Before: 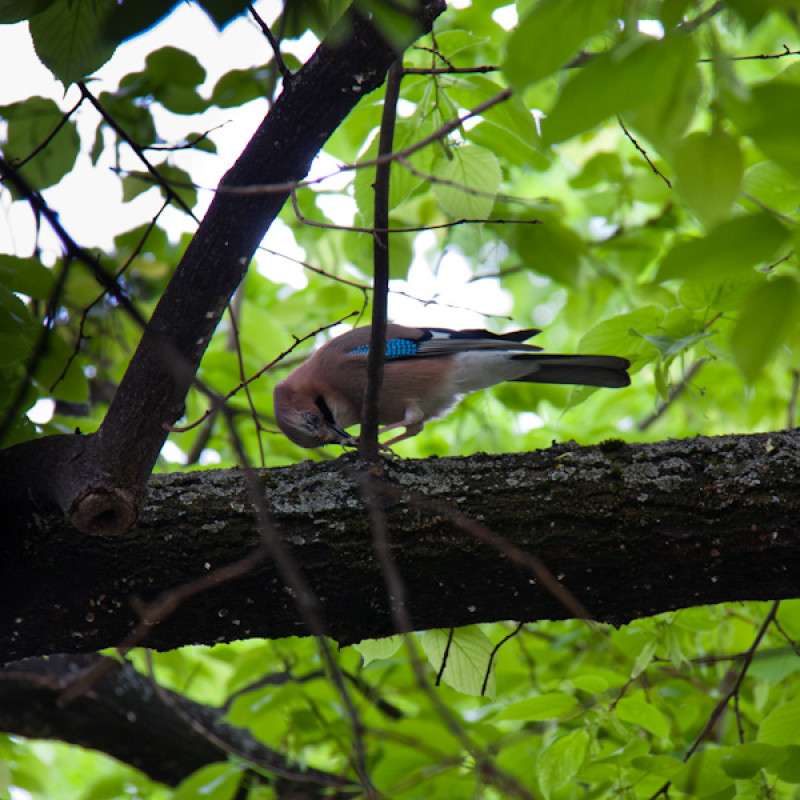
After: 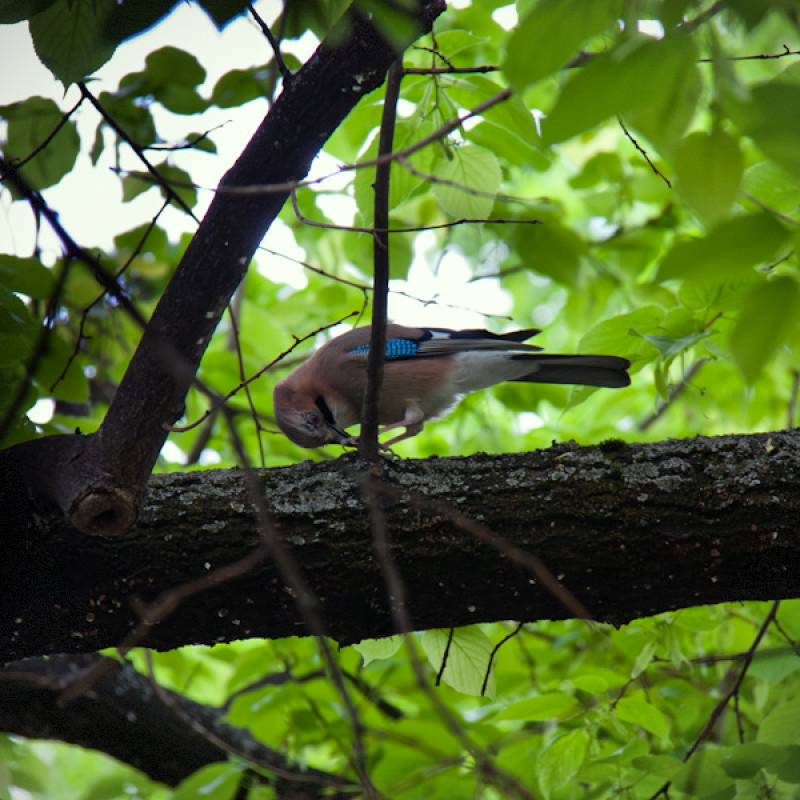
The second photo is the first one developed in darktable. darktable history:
color correction: highlights a* -4.73, highlights b* 5.06, saturation 0.97
white balance: emerald 1
vignetting: fall-off start 97.28%, fall-off radius 79%, brightness -0.462, saturation -0.3, width/height ratio 1.114, dithering 8-bit output, unbound false
